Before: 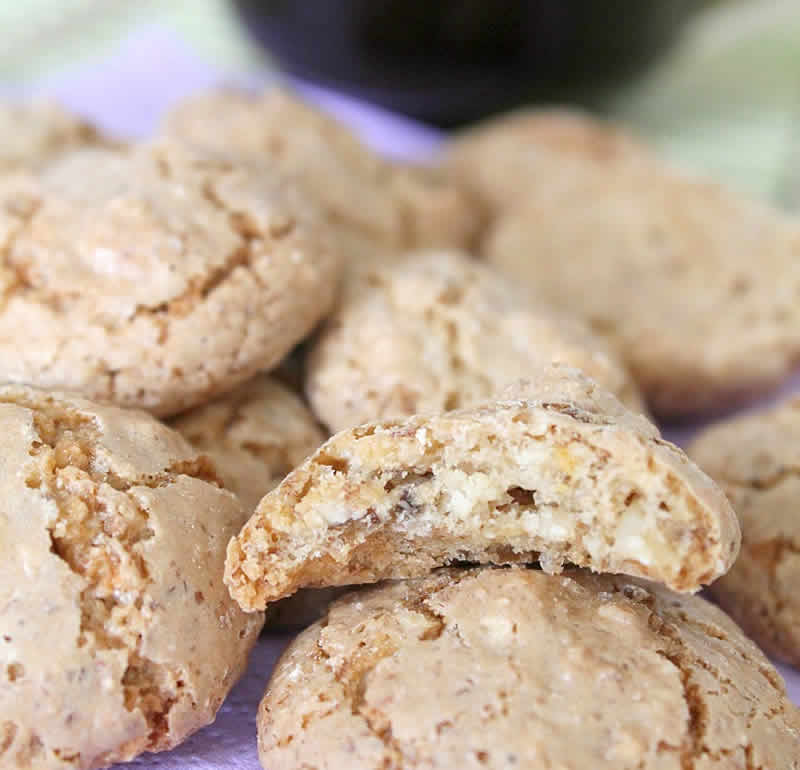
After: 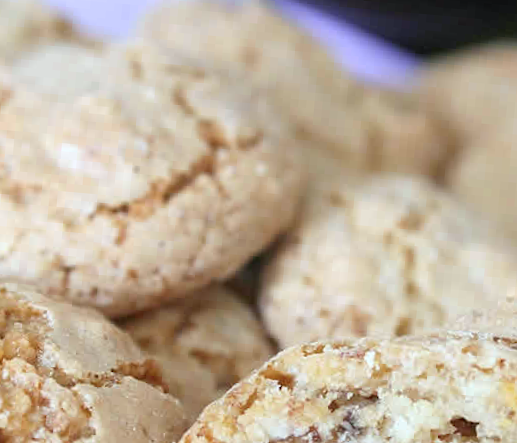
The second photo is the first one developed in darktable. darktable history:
crop and rotate: angle -4.99°, left 2.122%, top 6.945%, right 27.566%, bottom 30.519%
color calibration: output R [1.003, 0.027, -0.041, 0], output G [-0.018, 1.043, -0.038, 0], output B [0.071, -0.086, 1.017, 0], illuminant as shot in camera, x 0.359, y 0.362, temperature 4570.54 K
